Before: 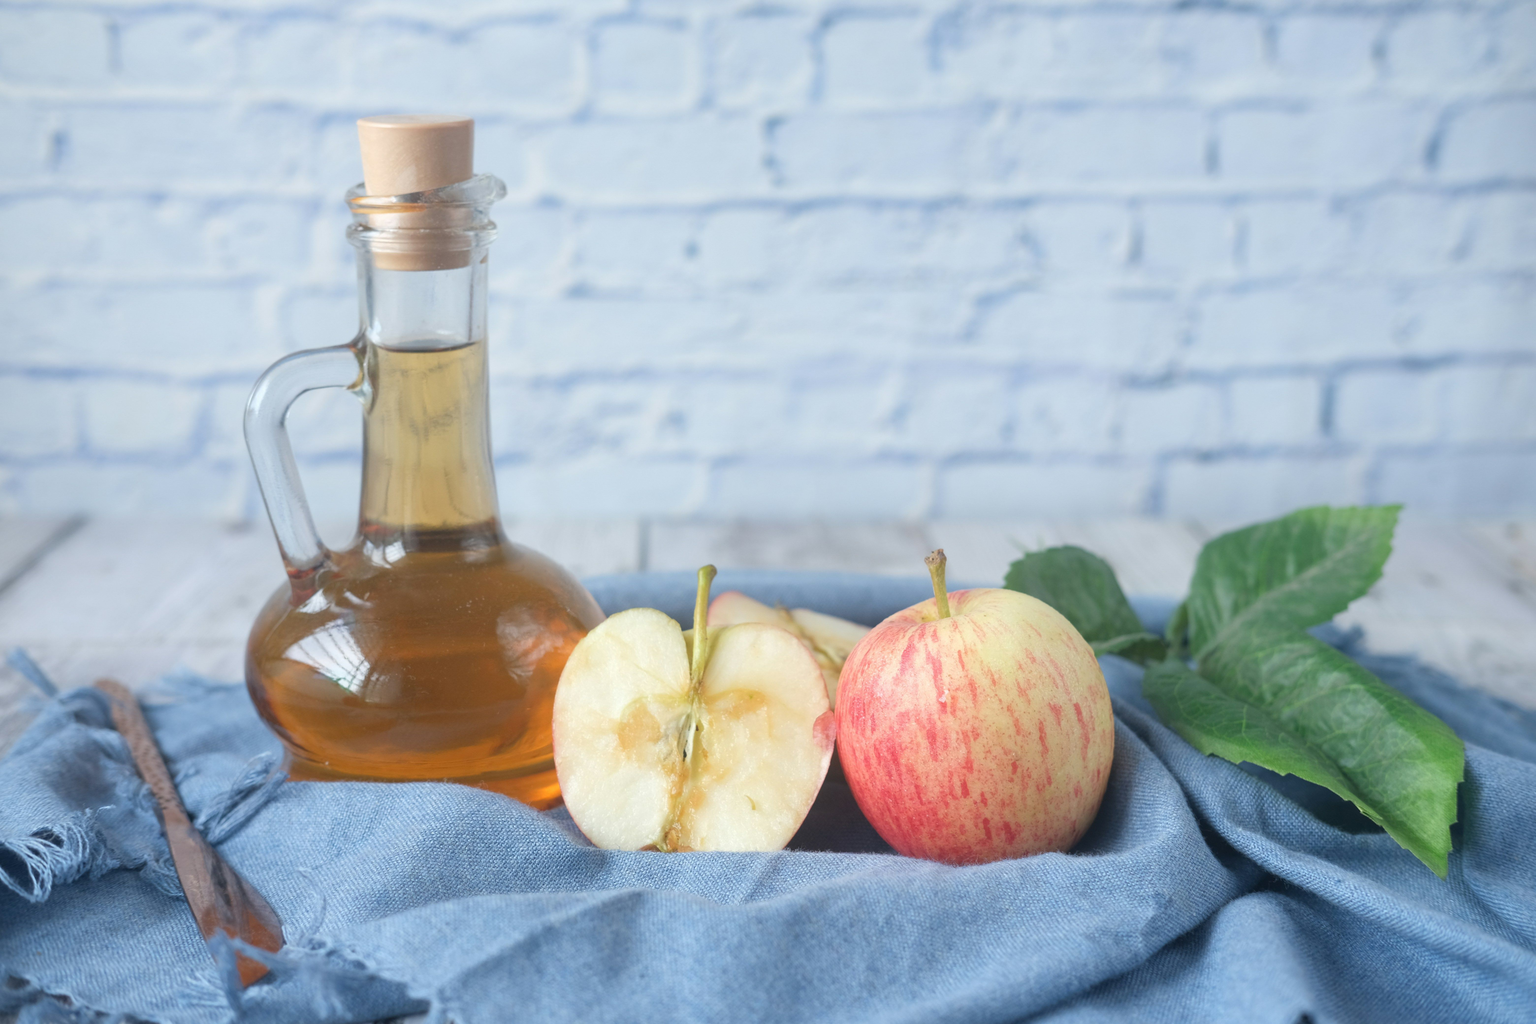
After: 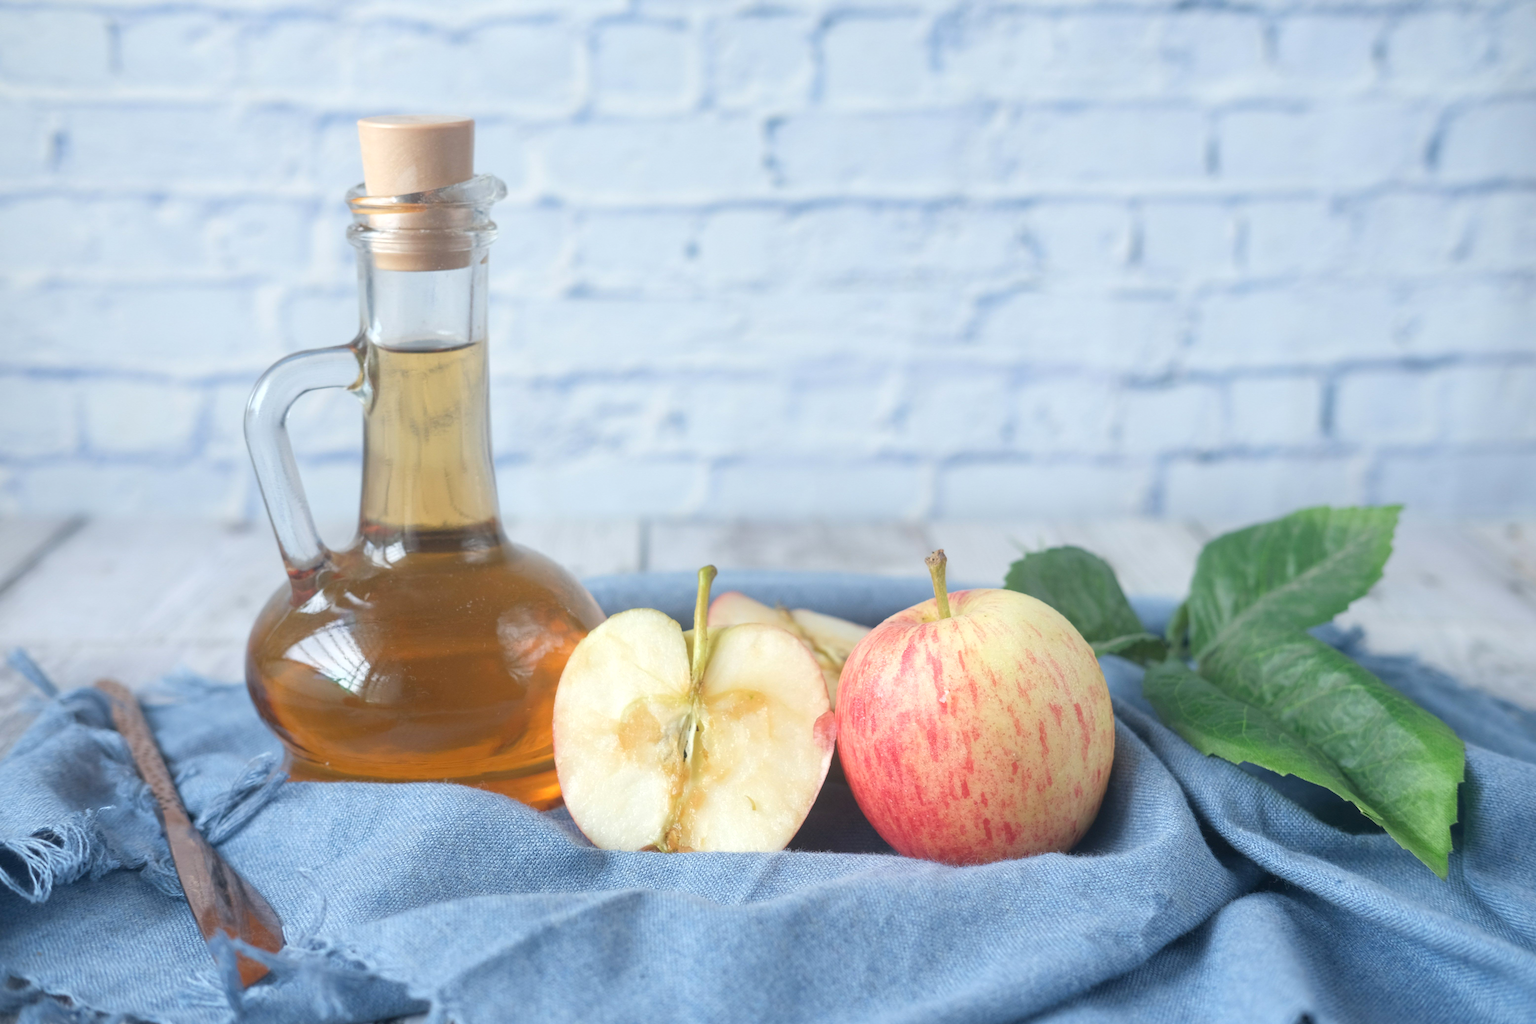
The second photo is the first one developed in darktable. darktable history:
exposure: black level correction 0.001, exposure 0.142 EV, compensate highlight preservation false
